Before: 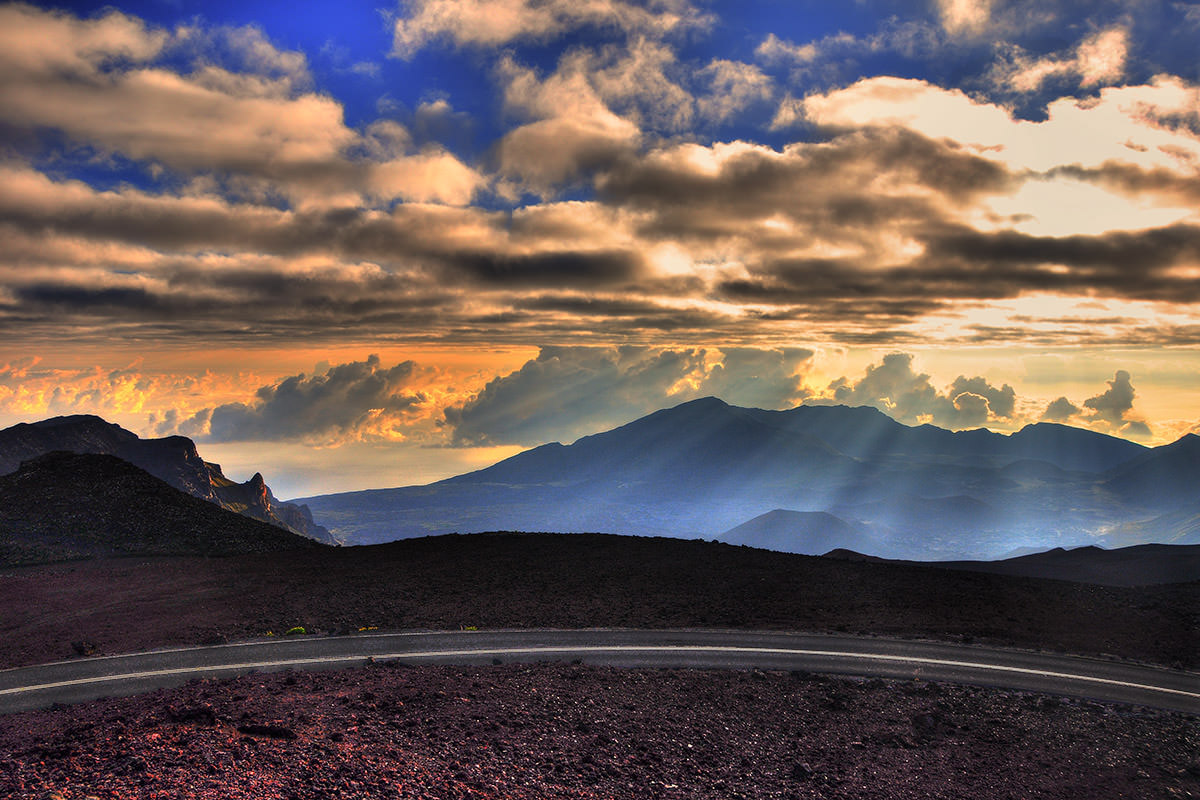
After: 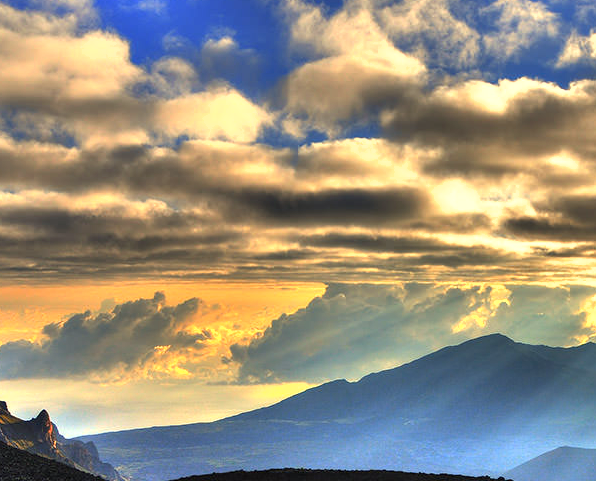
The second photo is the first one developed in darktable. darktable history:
color correction: highlights a* -8.06, highlights b* 3.56
exposure: exposure 0.758 EV, compensate highlight preservation false
crop: left 17.837%, top 7.924%, right 32.454%, bottom 31.903%
shadows and highlights: shadows 53.1, soften with gaussian
